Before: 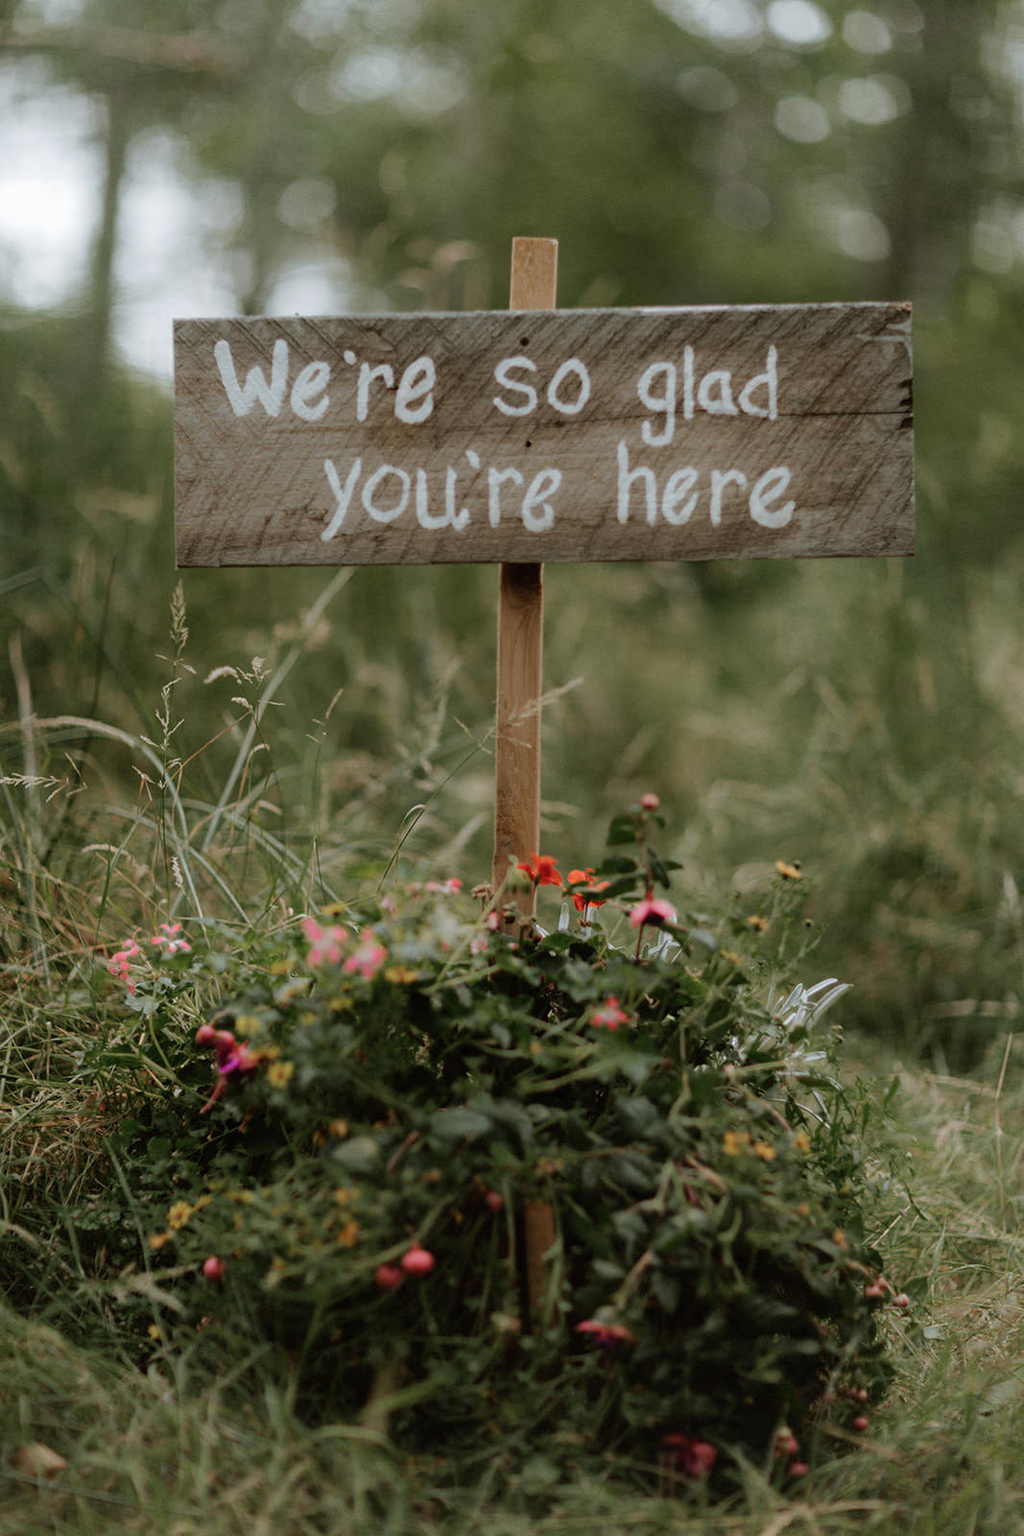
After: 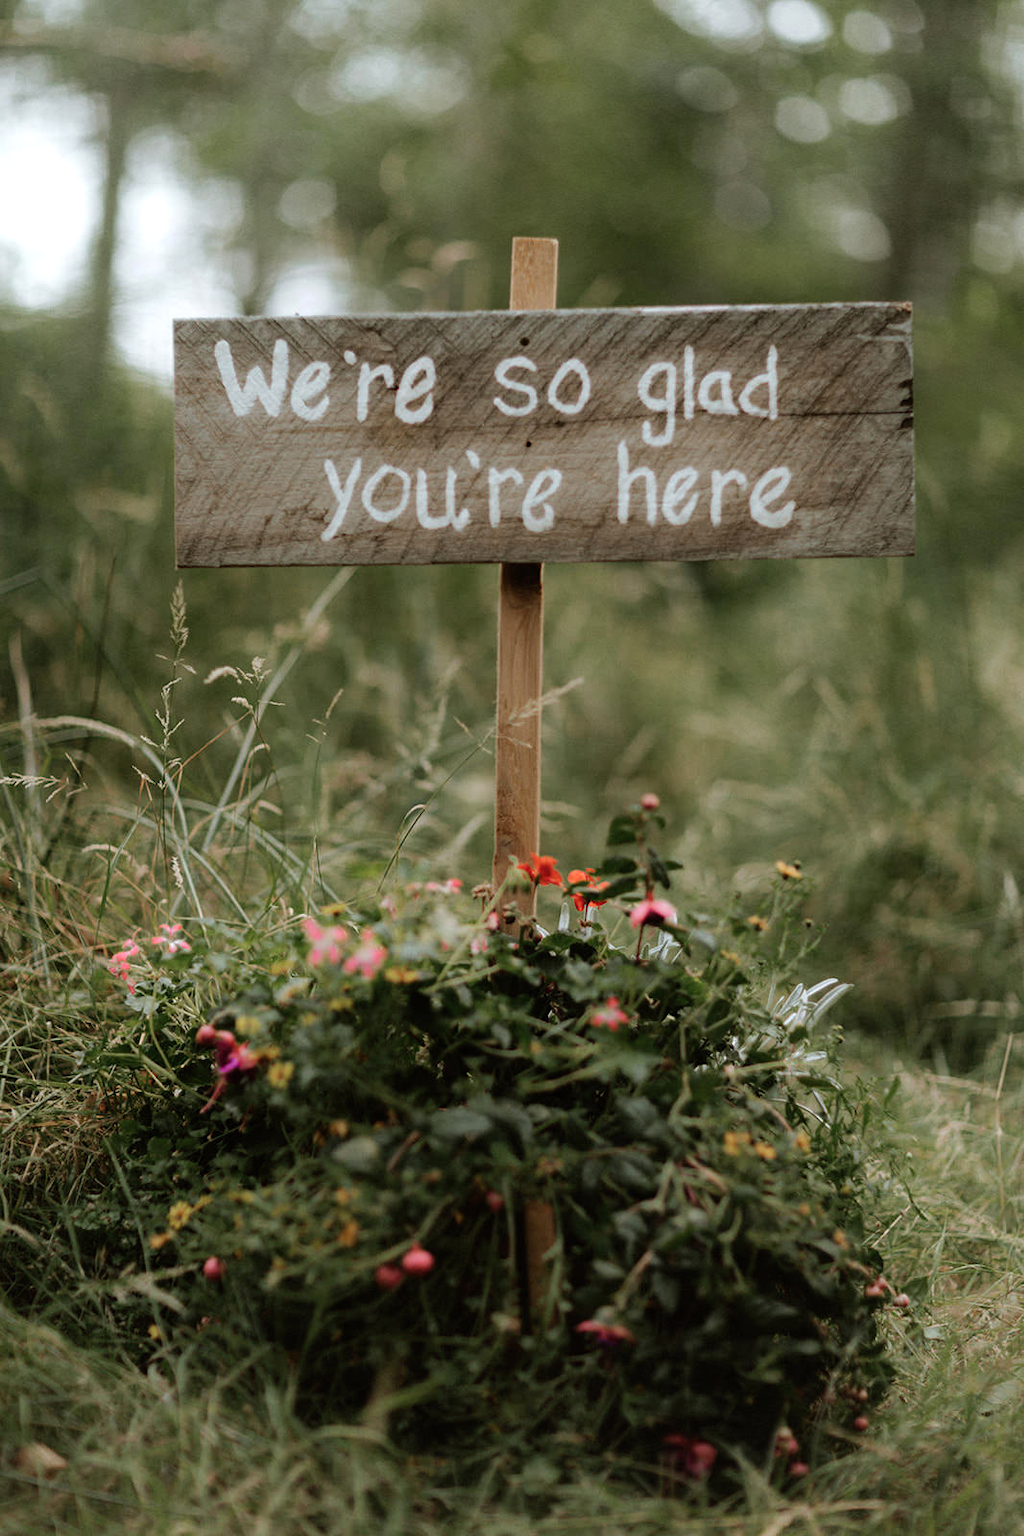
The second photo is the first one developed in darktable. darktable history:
tone equalizer: -8 EV -0.41 EV, -7 EV -0.364 EV, -6 EV -0.328 EV, -5 EV -0.22 EV, -3 EV 0.246 EV, -2 EV 0.33 EV, -1 EV 0.373 EV, +0 EV 0.394 EV, mask exposure compensation -0.486 EV
